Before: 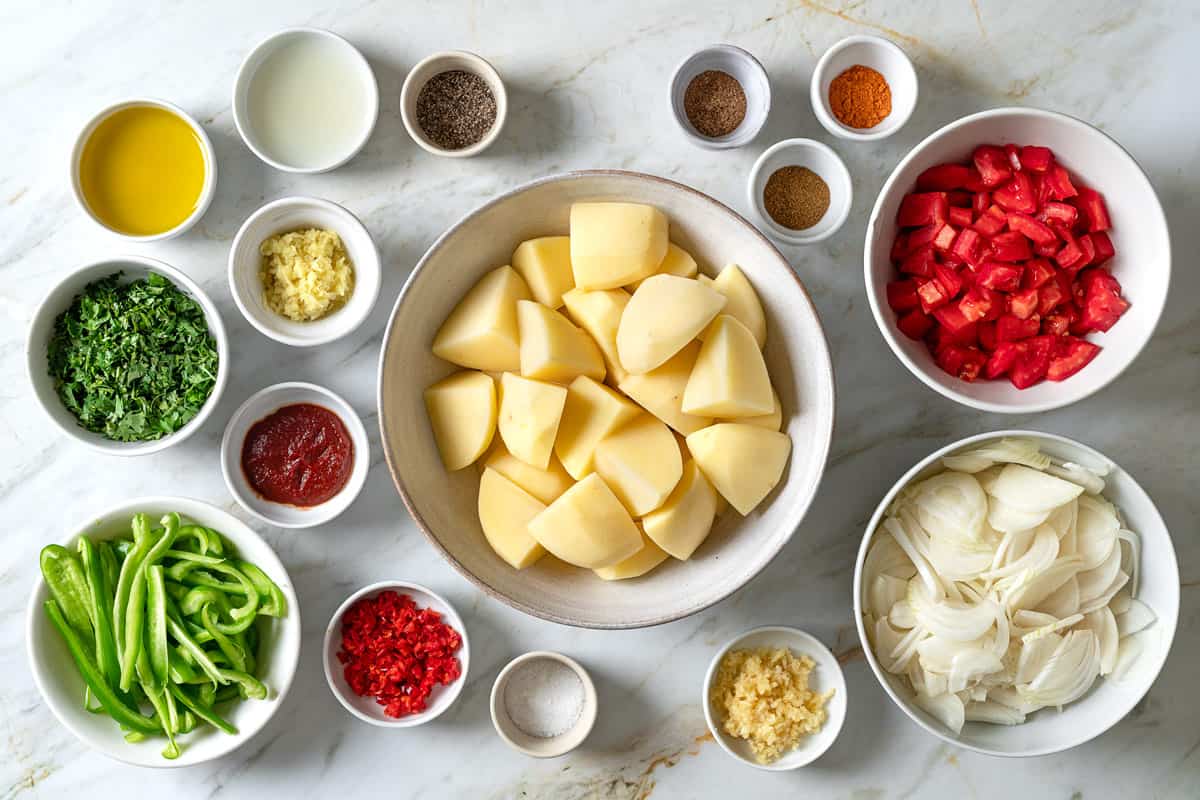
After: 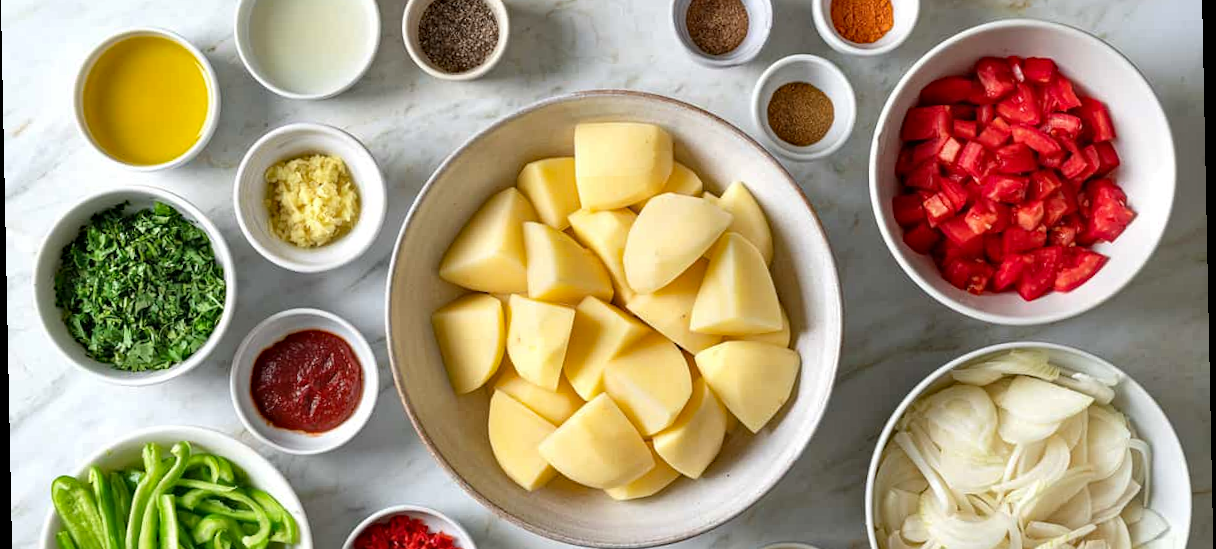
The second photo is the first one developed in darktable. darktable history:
crop: top 11.166%, bottom 22.168%
haze removal: compatibility mode true, adaptive false
rotate and perspective: rotation -1.17°, automatic cropping off
